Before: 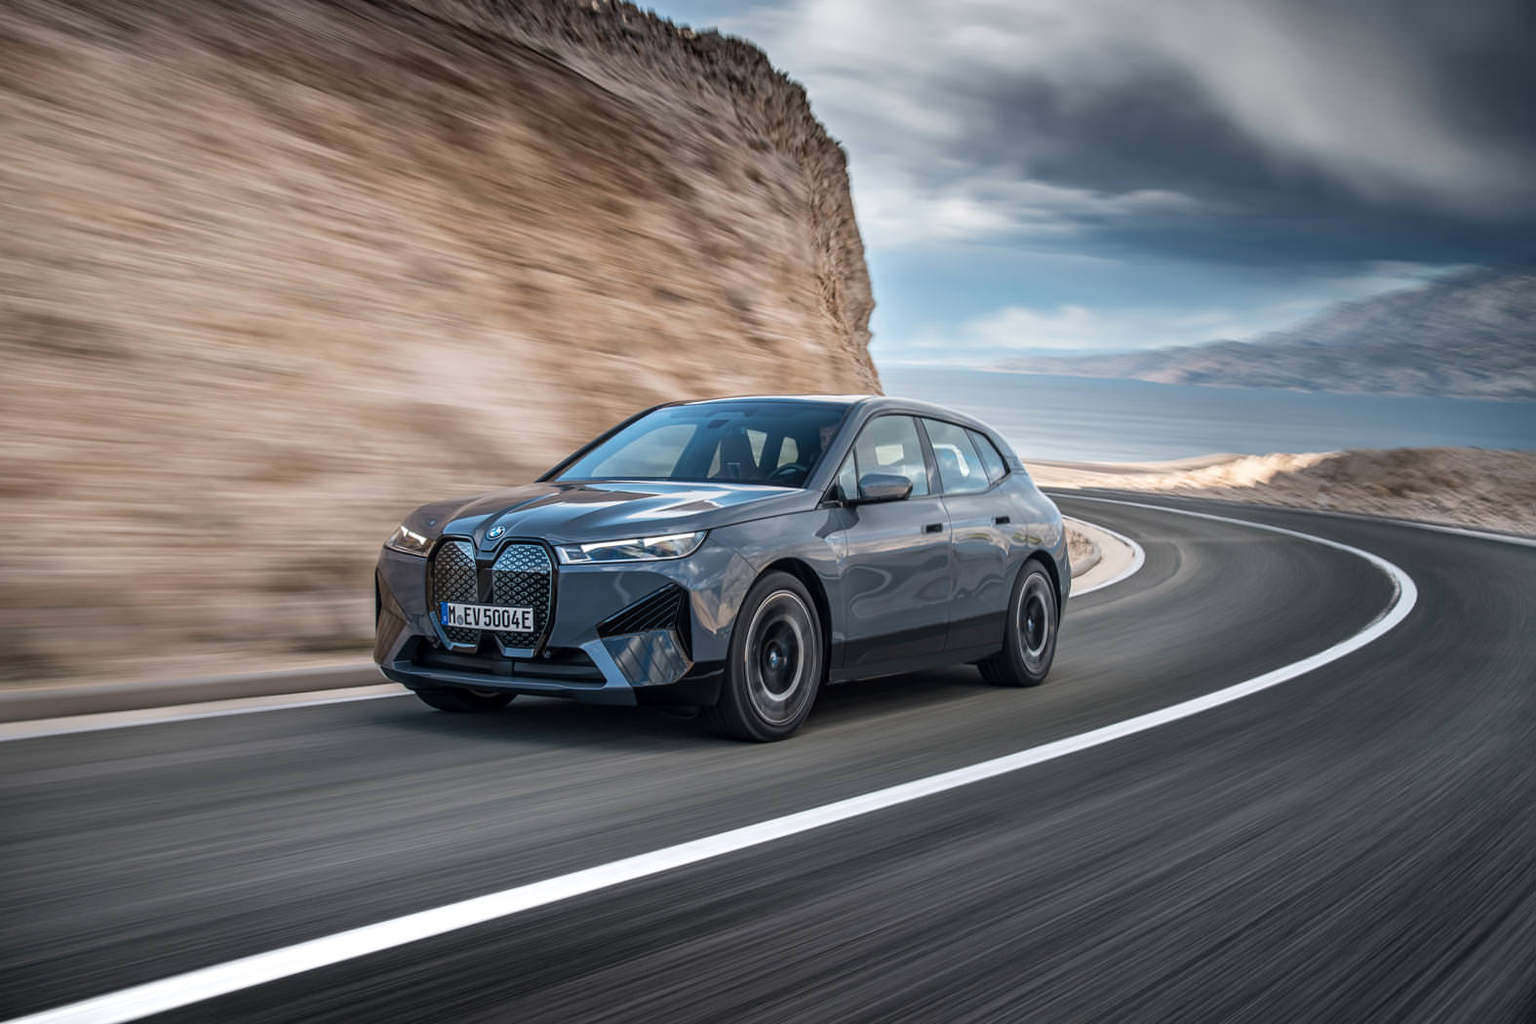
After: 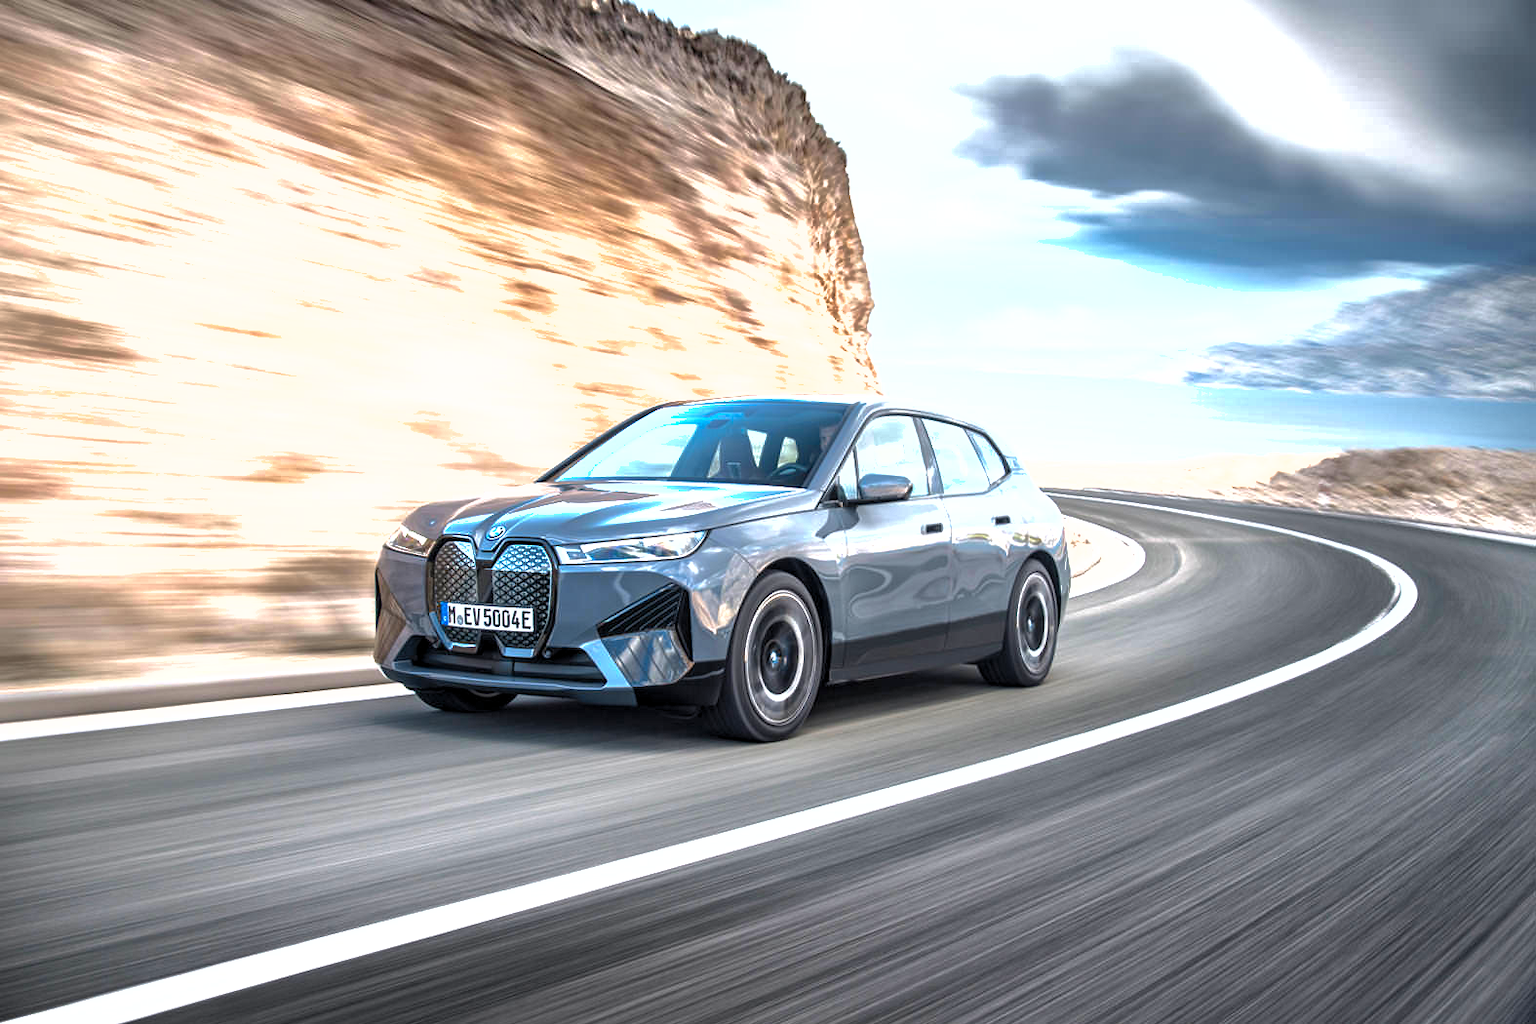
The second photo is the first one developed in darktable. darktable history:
levels: levels [0.012, 0.367, 0.697]
shadows and highlights: on, module defaults
exposure: black level correction 0, exposure 0.499 EV, compensate exposure bias true, compensate highlight preservation false
